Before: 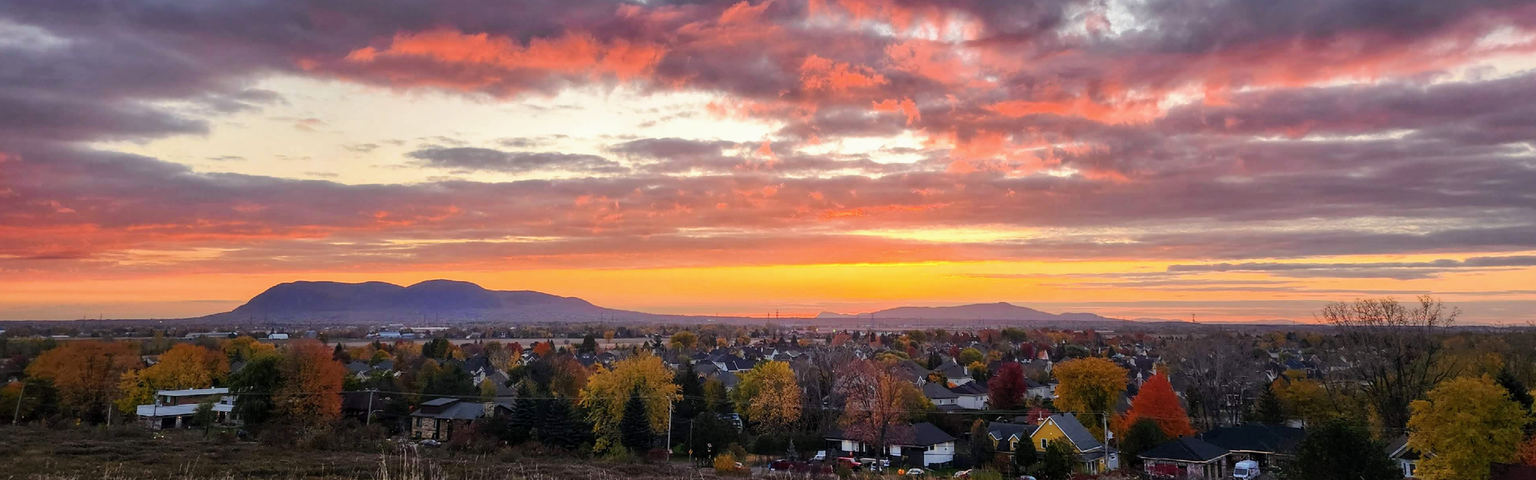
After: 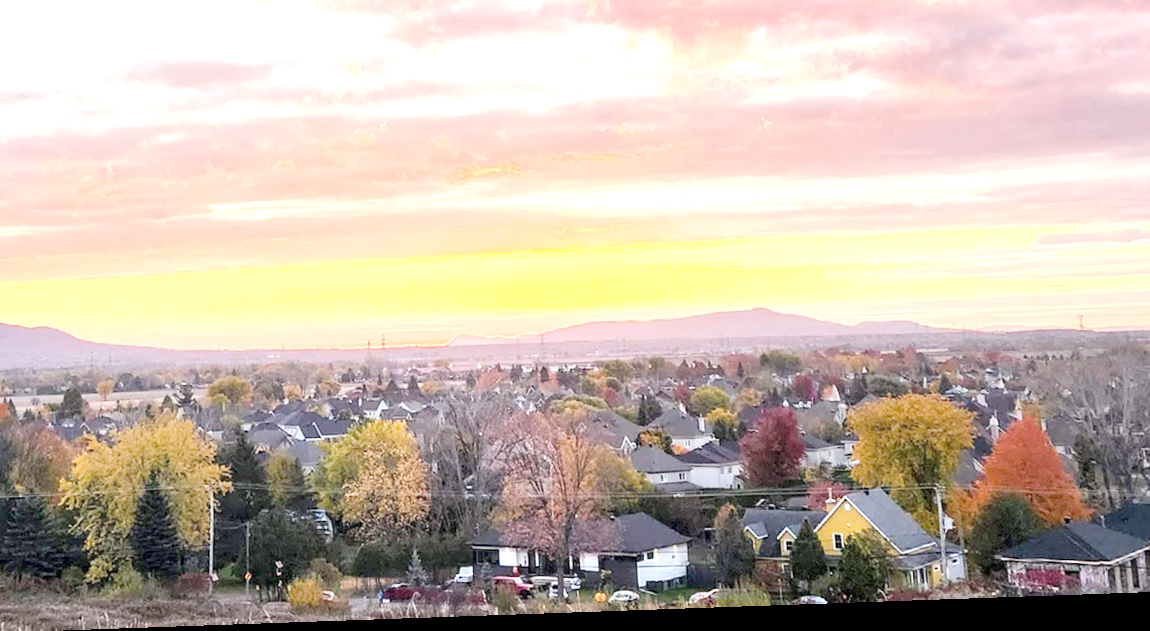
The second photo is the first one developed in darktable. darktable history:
rotate and perspective: rotation -2.22°, lens shift (horizontal) -0.022, automatic cropping off
crop: left 35.432%, top 26.233%, right 20.145%, bottom 3.432%
tone equalizer "contrast tone curve: medium": -8 EV -0.75 EV, -7 EV -0.7 EV, -6 EV -0.6 EV, -5 EV -0.4 EV, -3 EV 0.4 EV, -2 EV 0.6 EV, -1 EV 0.7 EV, +0 EV 0.75 EV, edges refinement/feathering 500, mask exposure compensation -1.57 EV, preserve details no
